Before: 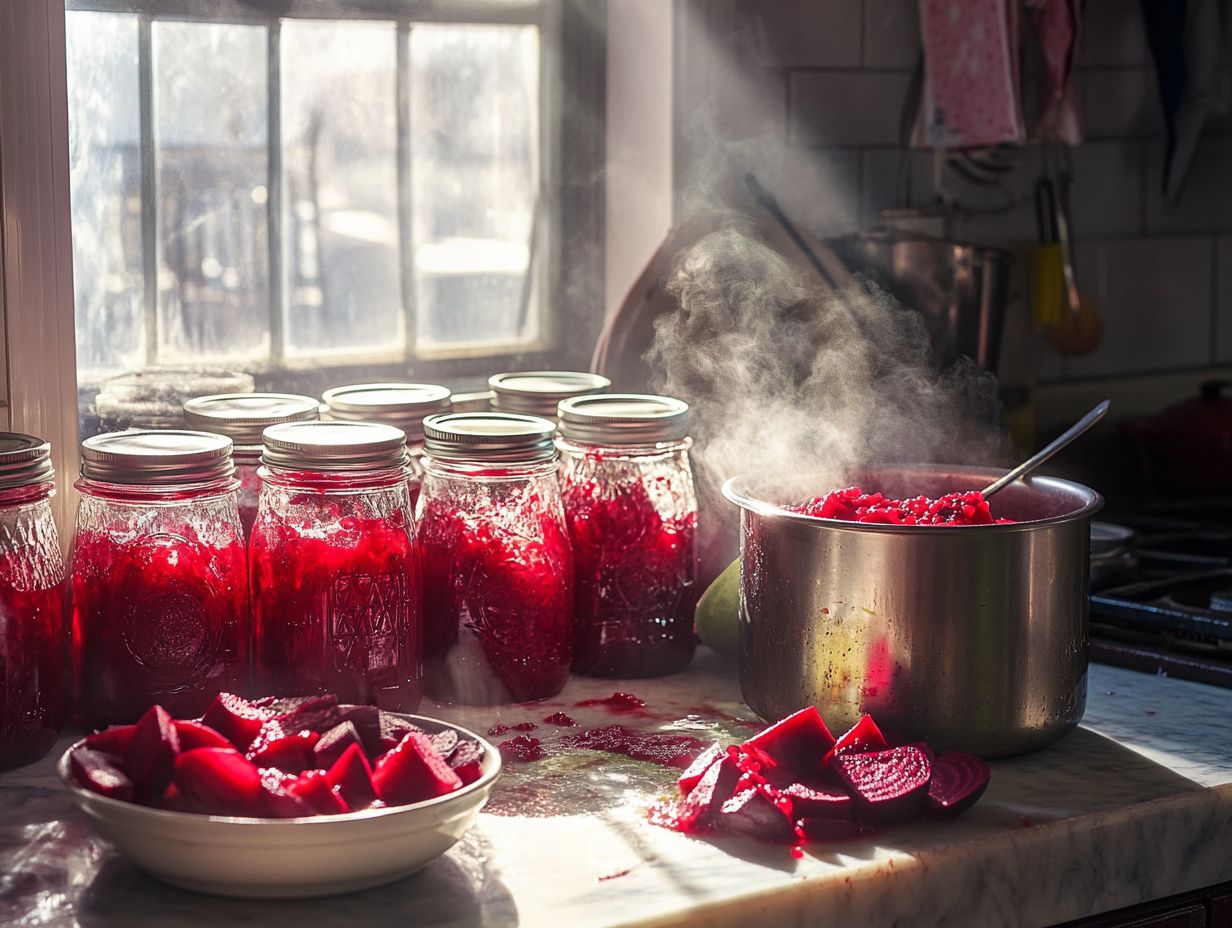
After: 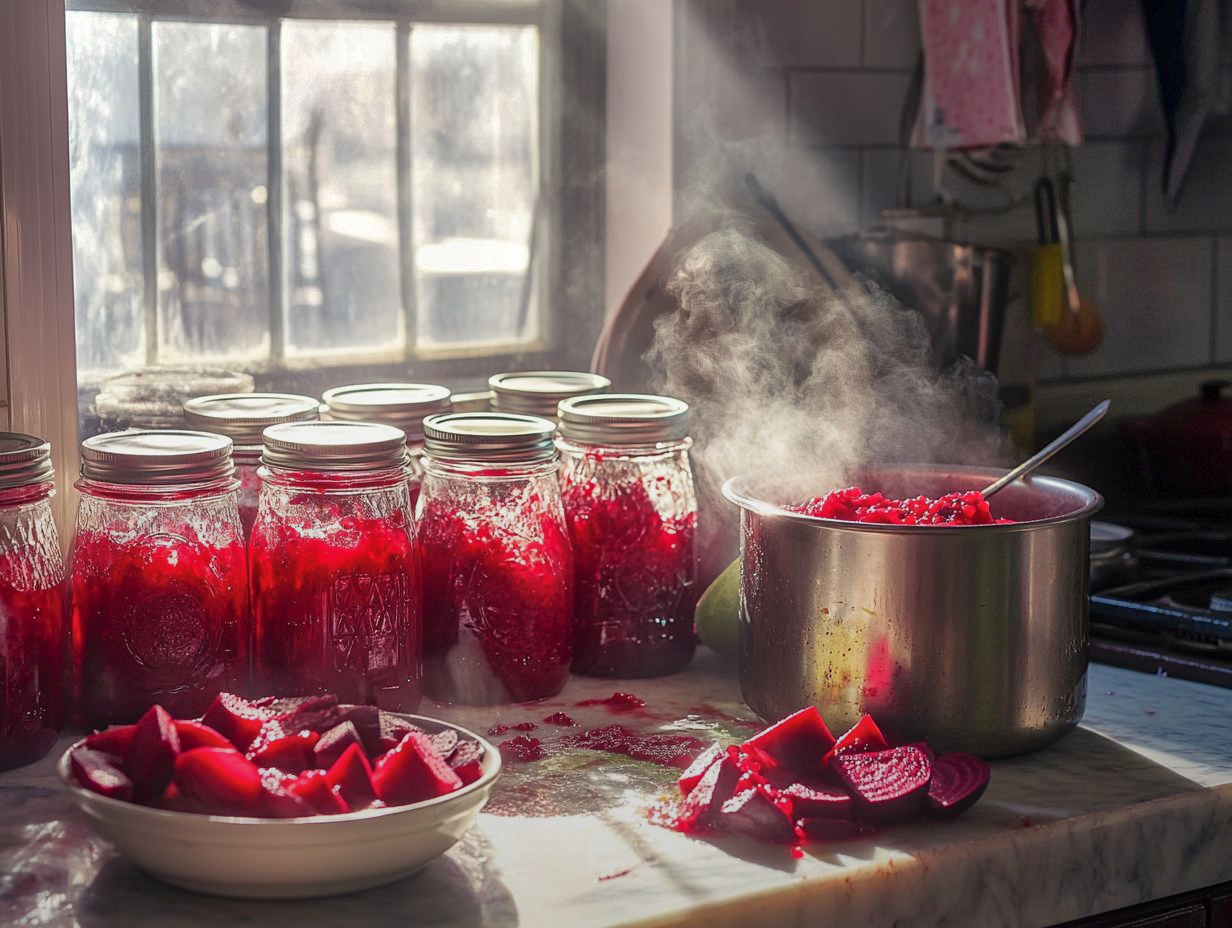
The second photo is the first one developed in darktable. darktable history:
graduated density: rotation -180°, offset 27.42
shadows and highlights: on, module defaults
